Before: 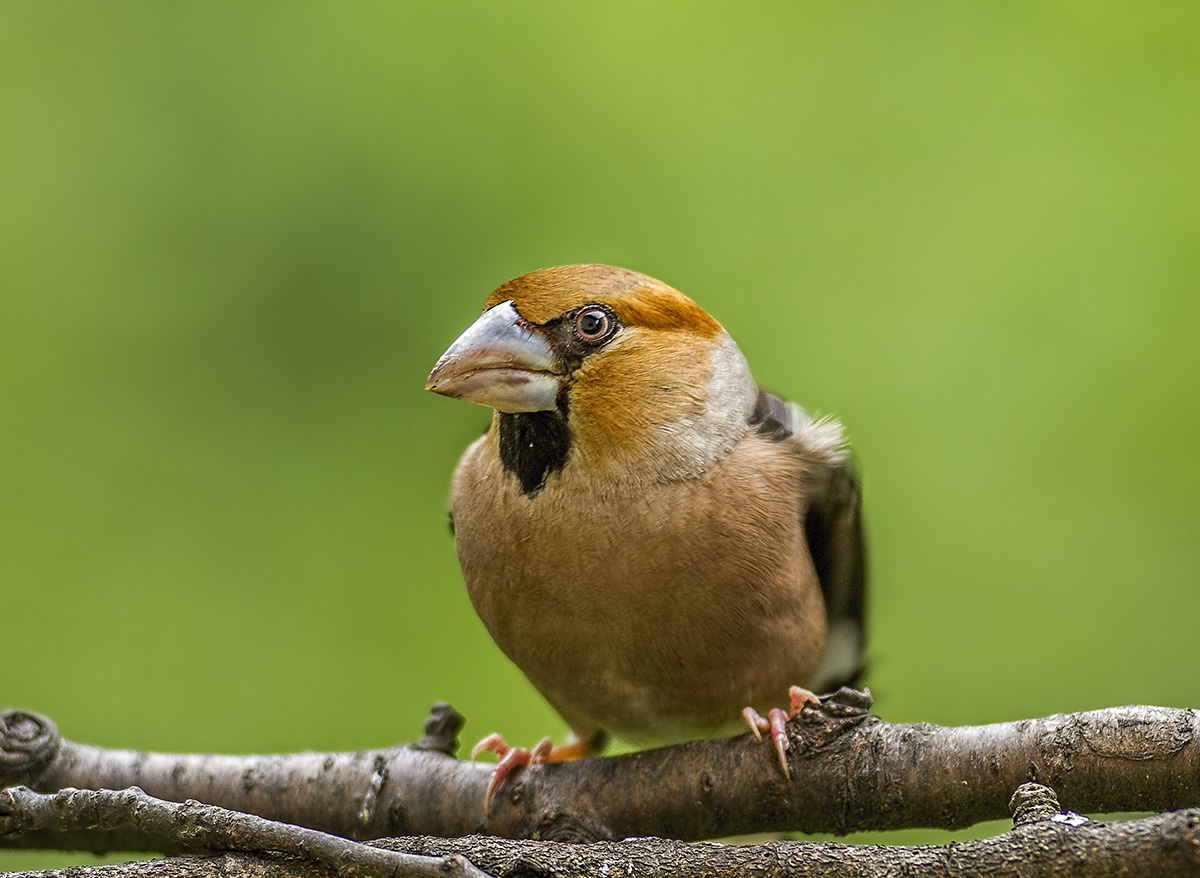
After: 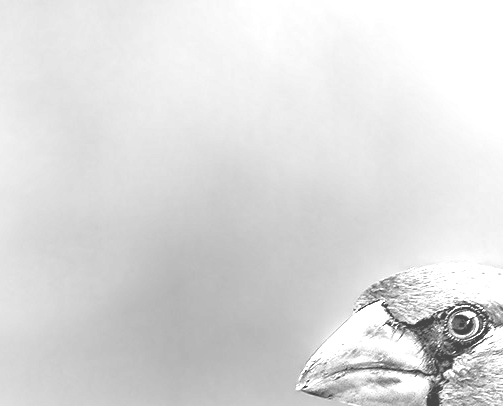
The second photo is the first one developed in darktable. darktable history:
crop and rotate: left 10.817%, top 0.062%, right 47.194%, bottom 53.626%
white balance: red 0.948, green 1.02, blue 1.176
velvia: strength 32%, mid-tones bias 0.2
color balance rgb: shadows lift › luminance -7.7%, shadows lift › chroma 2.13%, shadows lift › hue 200.79°, power › luminance -7.77%, power › chroma 2.27%, power › hue 220.69°, highlights gain › luminance 15.15%, highlights gain › chroma 4%, highlights gain › hue 209.35°, global offset › luminance -0.21%, global offset › chroma 0.27%, perceptual saturation grading › global saturation 24.42%, perceptual saturation grading › highlights -24.42%, perceptual saturation grading › mid-tones 24.42%, perceptual saturation grading › shadows 40%, perceptual brilliance grading › global brilliance -5%, perceptual brilliance grading › highlights 24.42%, perceptual brilliance grading › mid-tones 7%, perceptual brilliance grading › shadows -5%
shadows and highlights: shadows 60, soften with gaussian
colorize: hue 28.8°, source mix 100%
color correction: highlights a* 6.27, highlights b* 8.19, shadows a* 5.94, shadows b* 7.23, saturation 0.9
monochrome: on, module defaults
